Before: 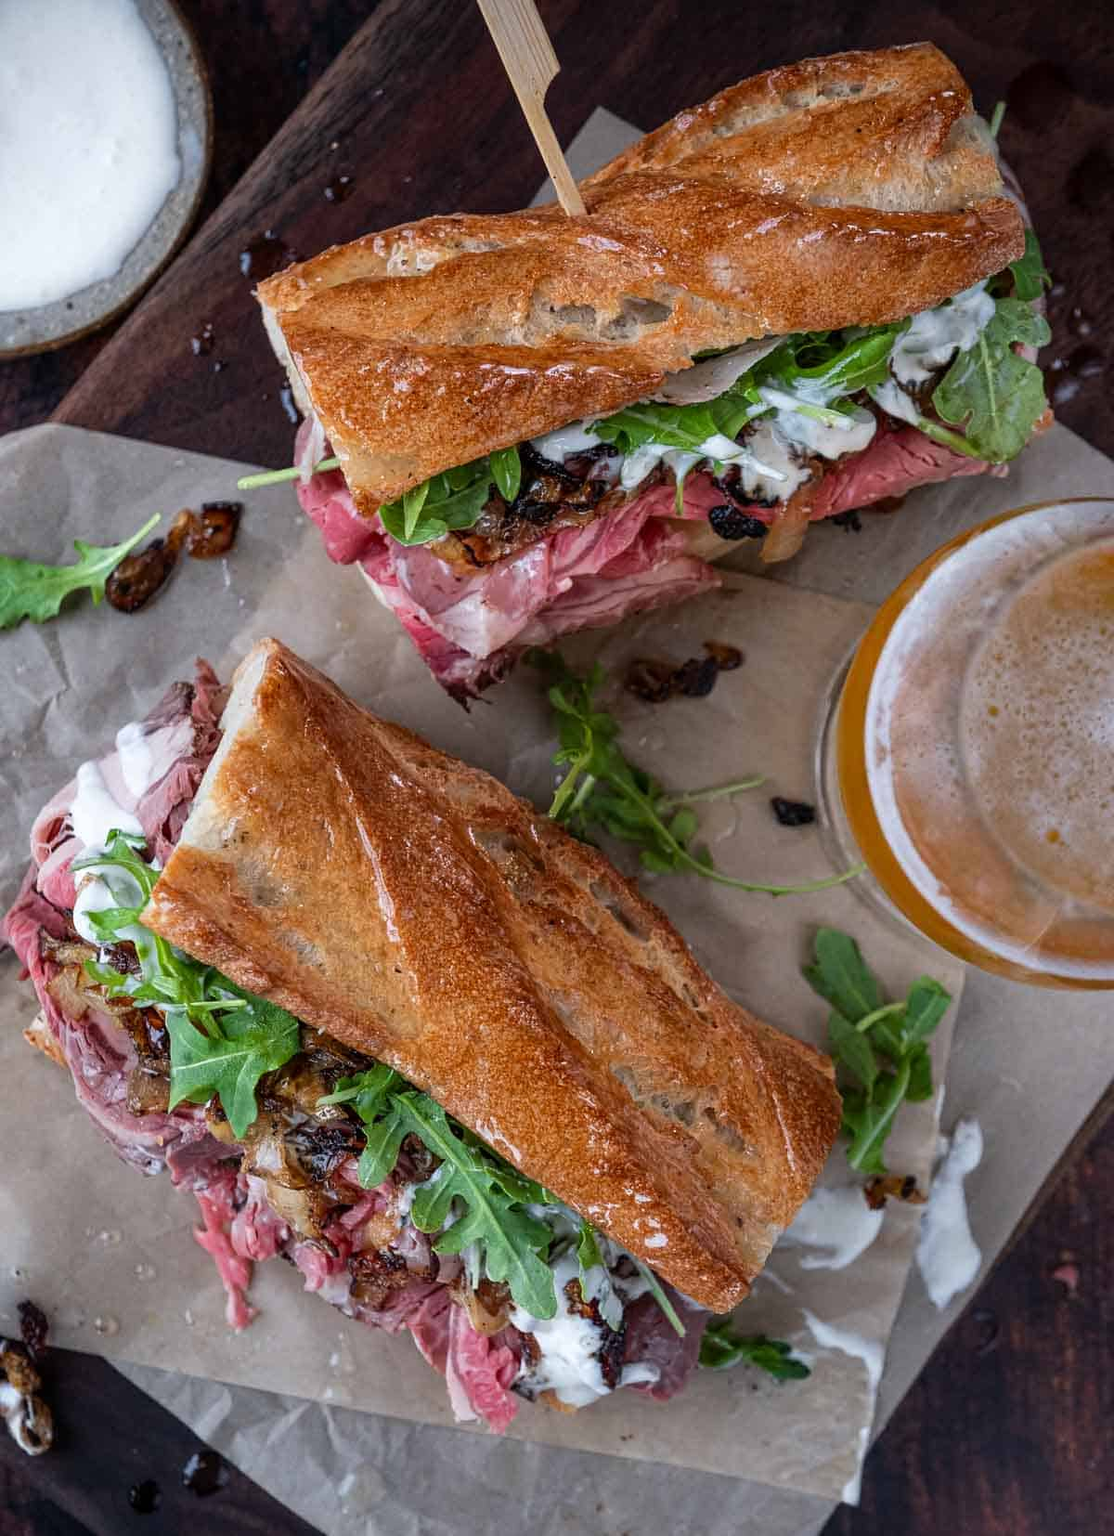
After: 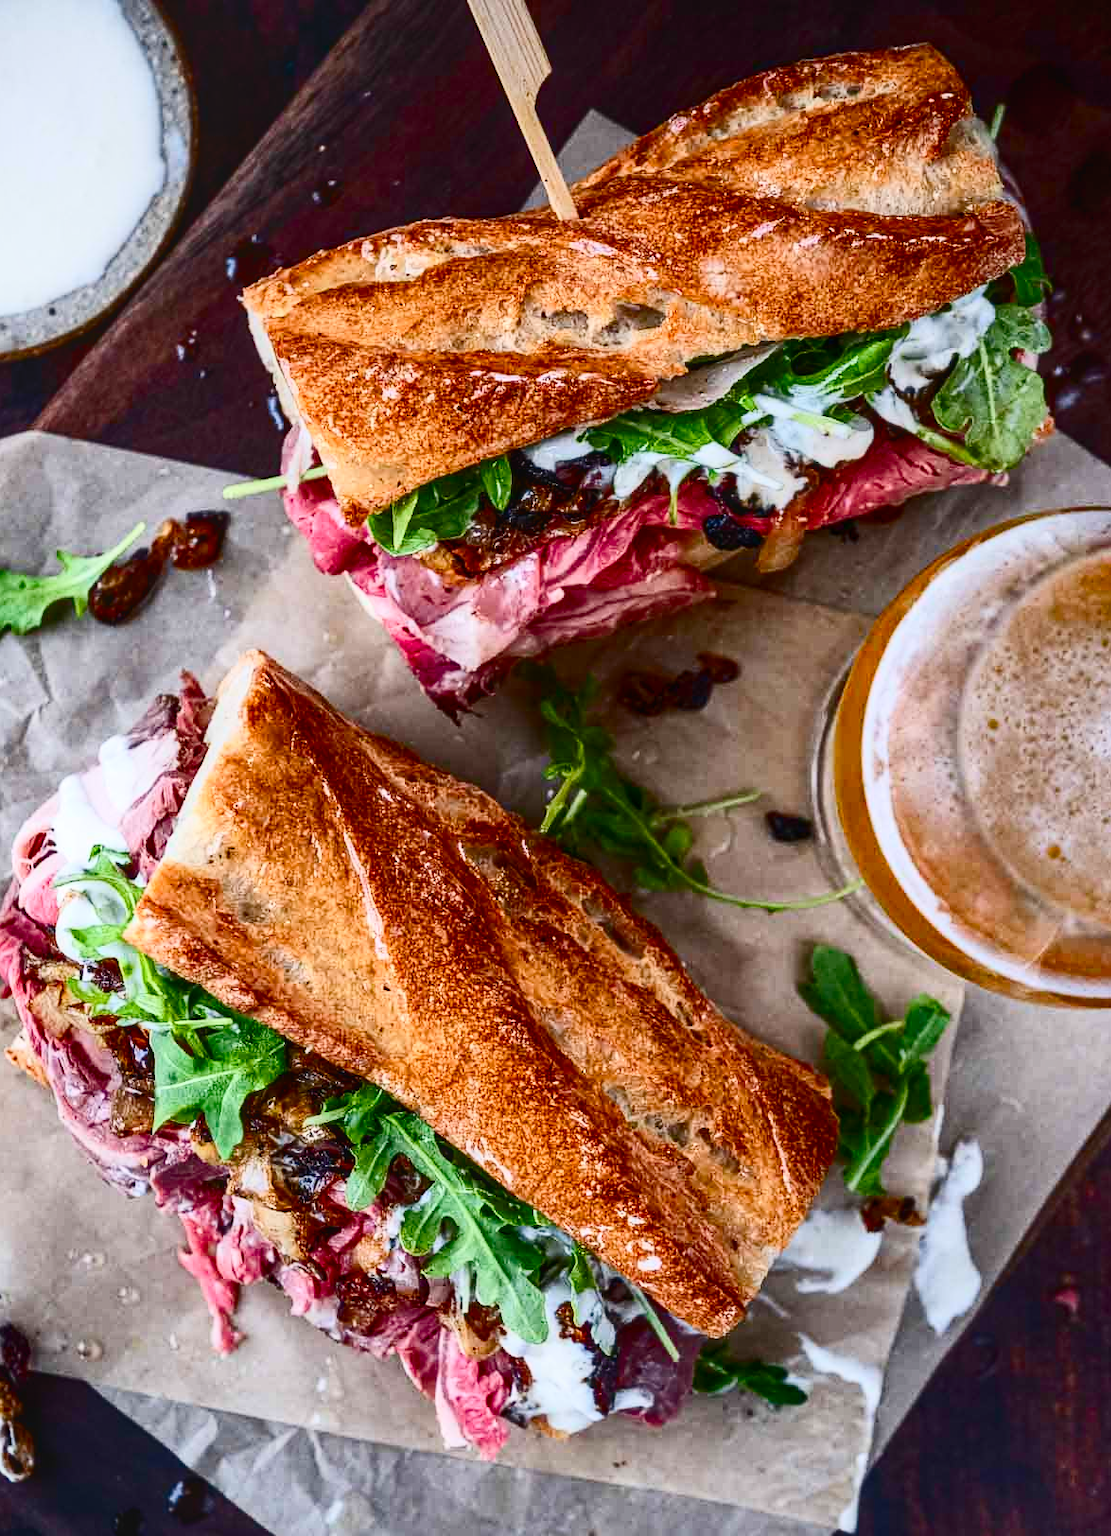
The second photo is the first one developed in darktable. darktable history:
exposure: exposure 0.2 EV, compensate exposure bias true, compensate highlight preservation false
local contrast: detail 109%
color balance rgb: perceptual saturation grading › global saturation 20%, perceptual saturation grading › highlights -50.49%, perceptual saturation grading › shadows 30.098%, global vibrance 20%
crop: left 1.724%, right 0.288%, bottom 1.791%
contrast brightness saturation: contrast 0.413, brightness 0.047, saturation 0.249
